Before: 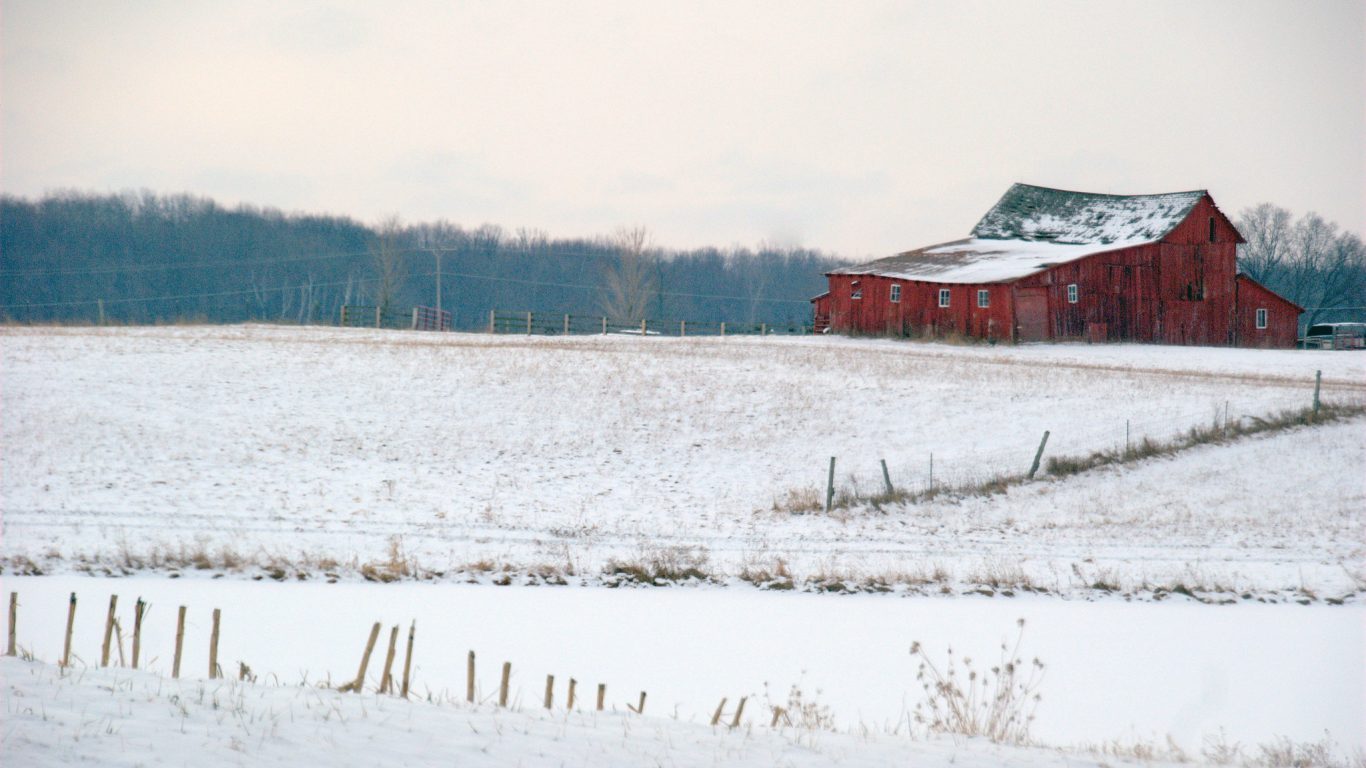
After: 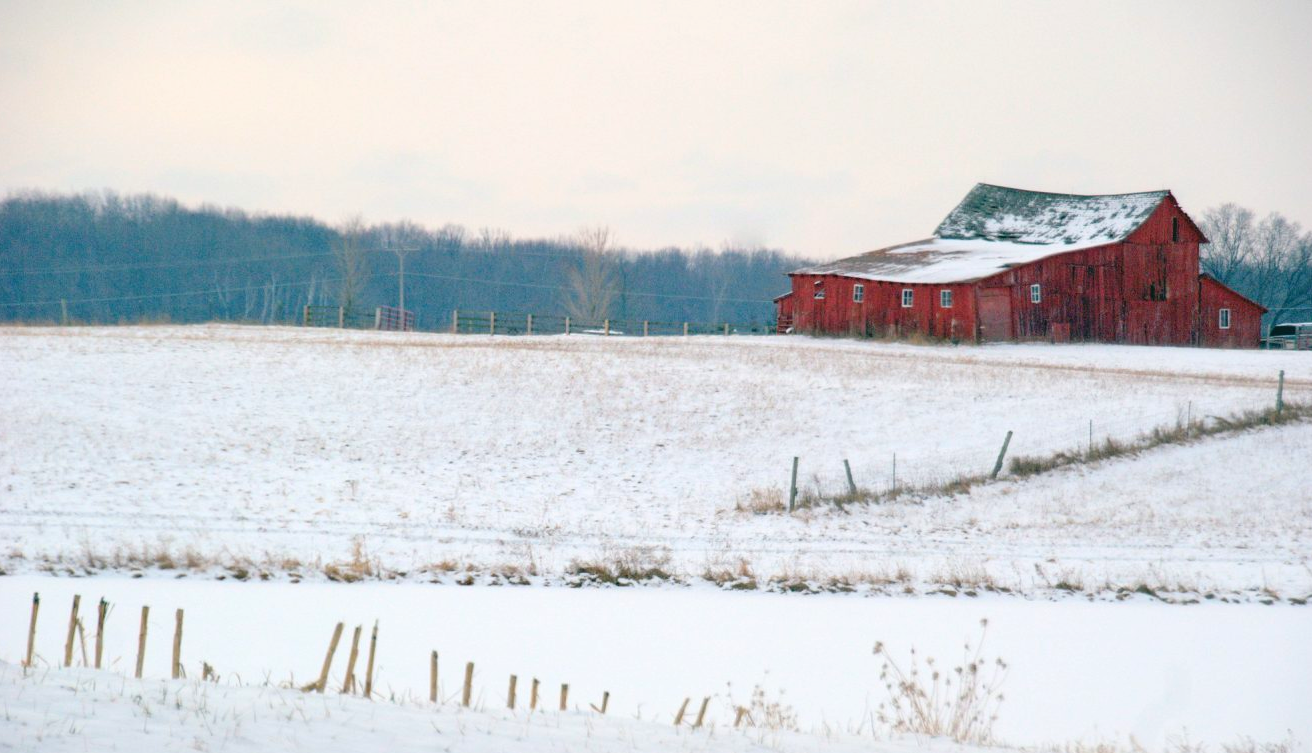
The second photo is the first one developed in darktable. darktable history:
crop and rotate: left 2.762%, right 1.138%, bottom 1.837%
contrast brightness saturation: contrast 0.074, brightness 0.076, saturation 0.182
